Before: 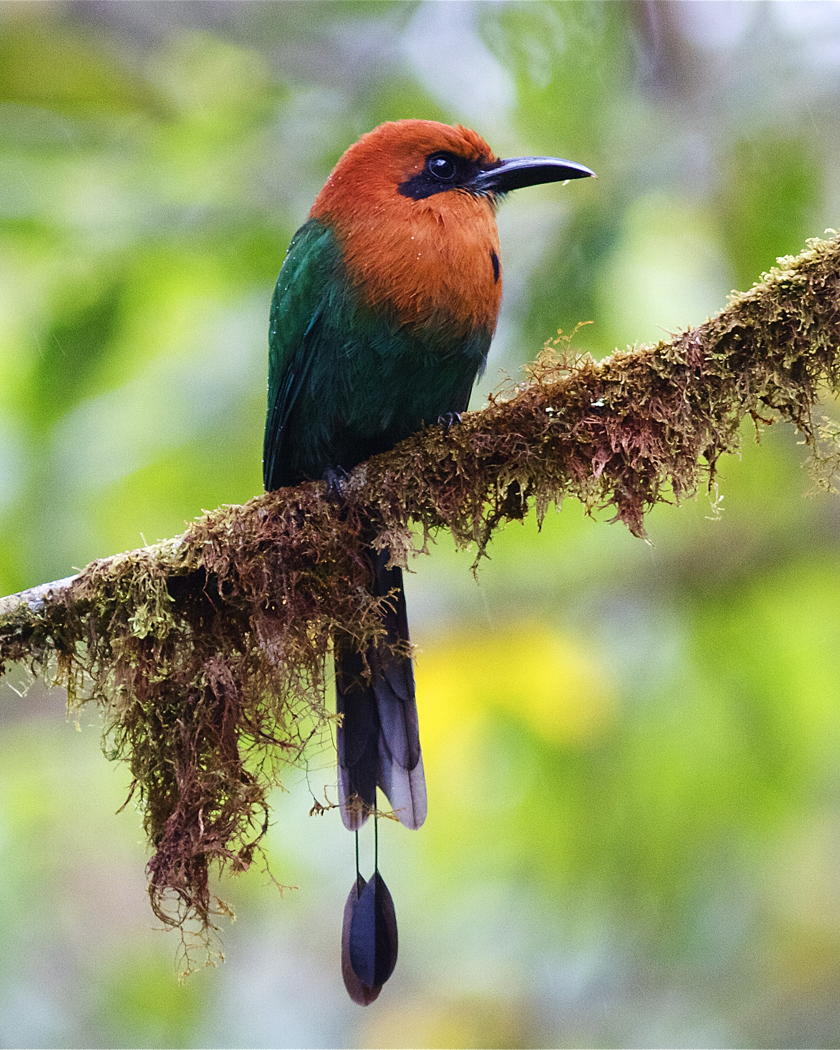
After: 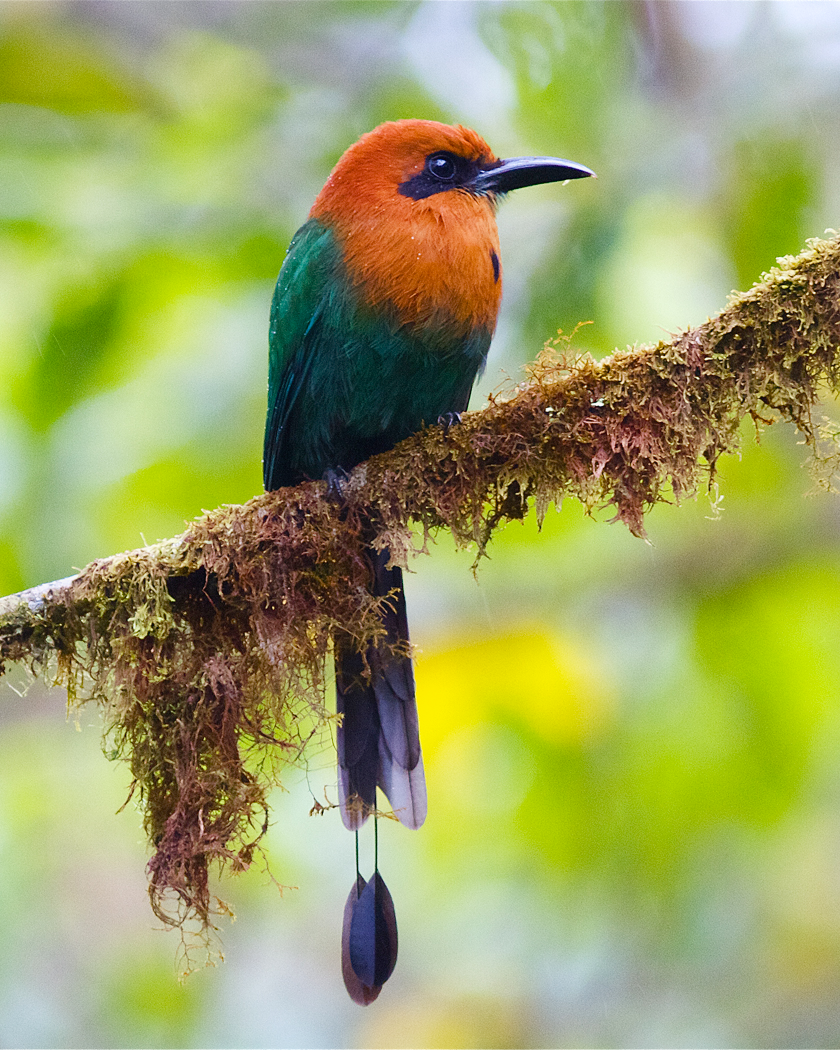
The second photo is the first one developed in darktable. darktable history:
contrast equalizer: y [[0.5, 0.504, 0.515, 0.527, 0.535, 0.534], [0.5 ×6], [0.491, 0.387, 0.179, 0.068, 0.068, 0.068], [0 ×5, 0.023], [0 ×6]], mix -0.988
color balance rgb: perceptual saturation grading › global saturation 25.306%
